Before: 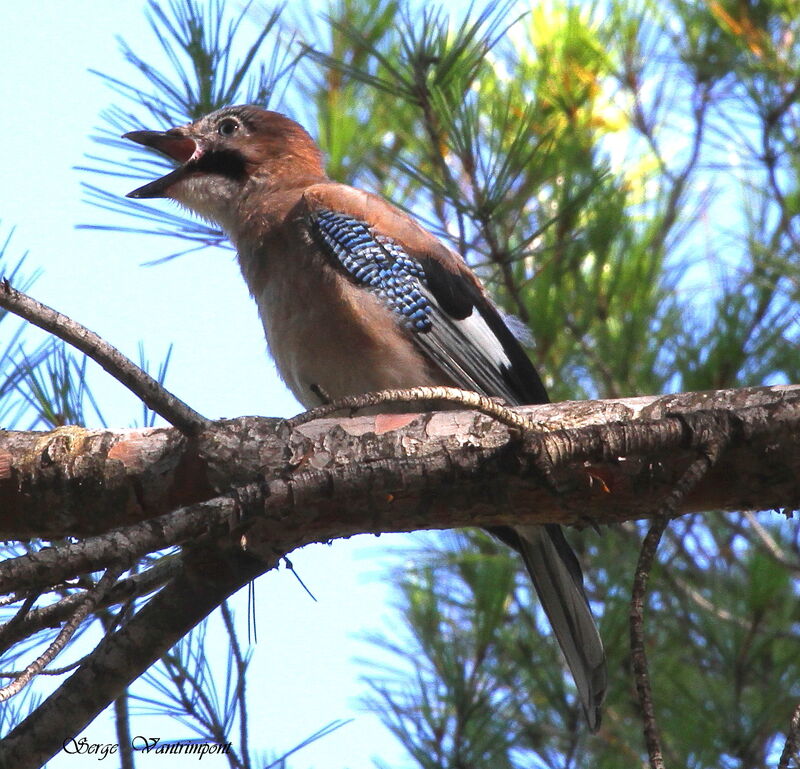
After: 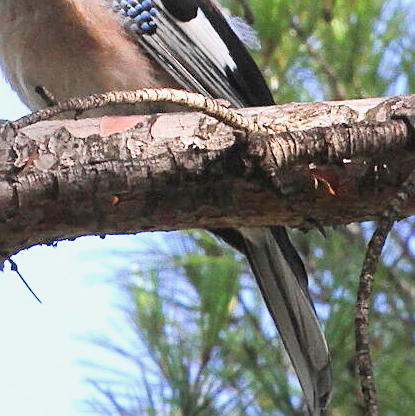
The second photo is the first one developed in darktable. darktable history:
crop: left 34.395%, top 38.755%, right 13.696%, bottom 5.359%
exposure: exposure 1.145 EV, compensate highlight preservation false
filmic rgb: black relative exposure -7.65 EV, white relative exposure 4.56 EV, hardness 3.61
sharpen: on, module defaults
